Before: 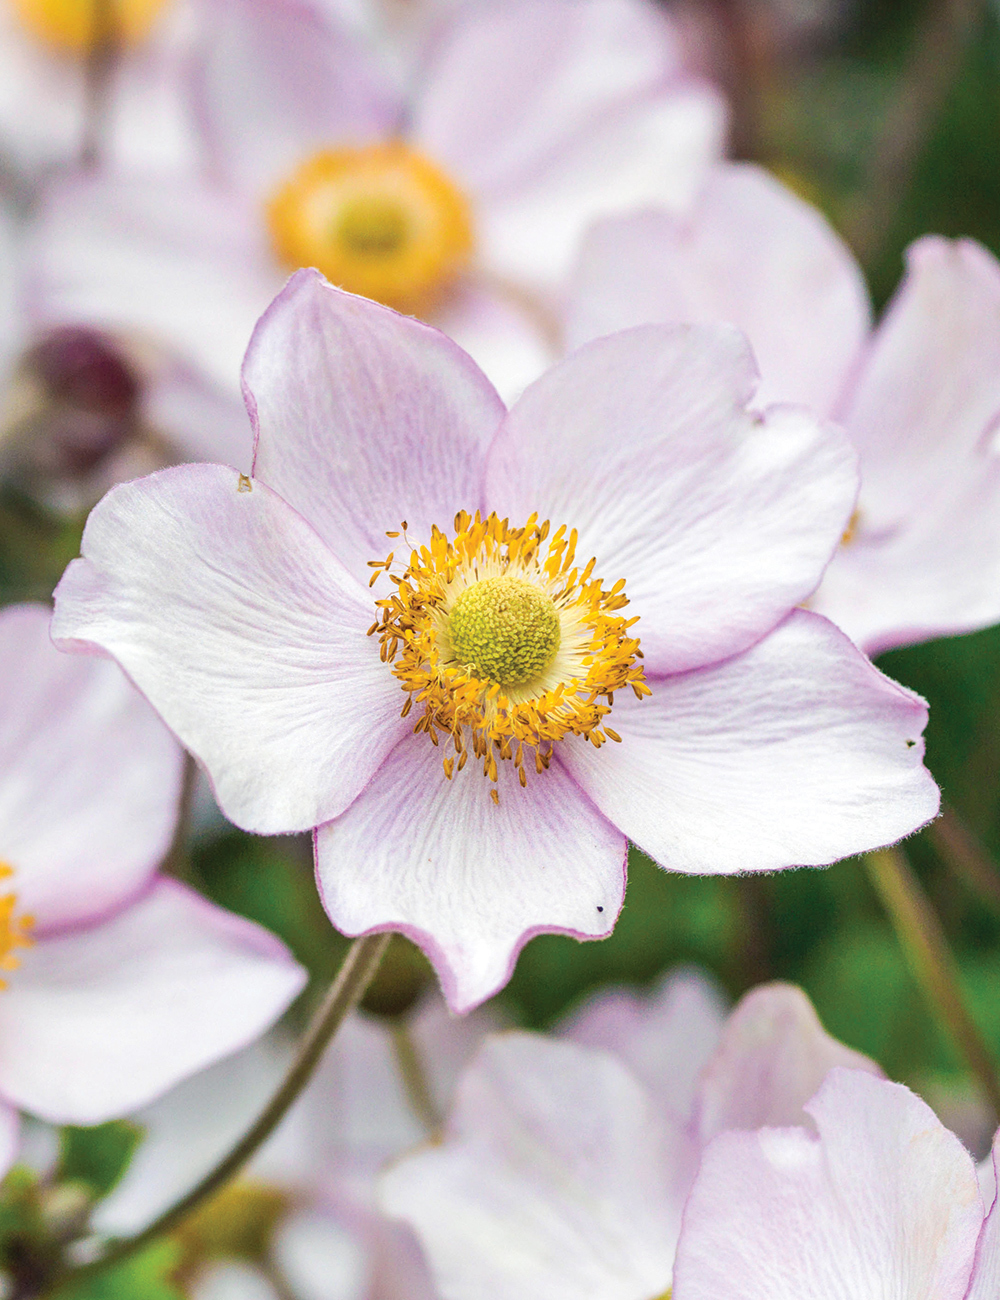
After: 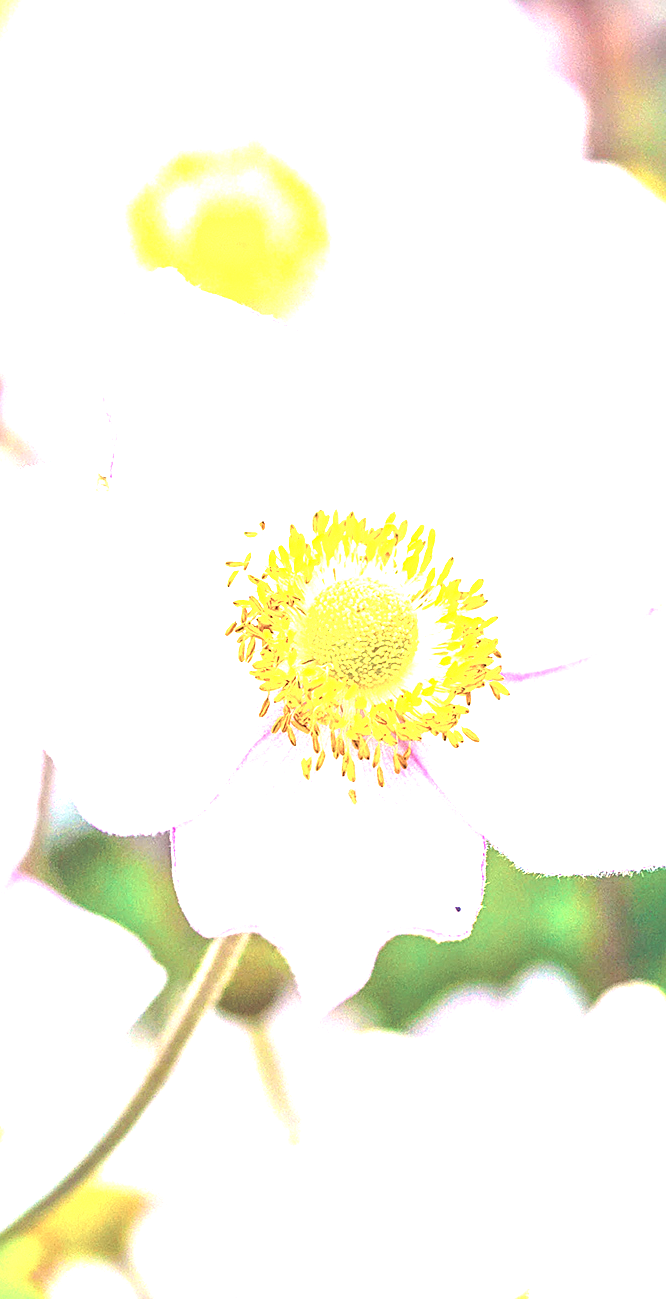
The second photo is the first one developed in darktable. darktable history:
crop and rotate: left 14.292%, right 19.041%
sharpen: on, module defaults
local contrast: highlights 68%, shadows 68%, detail 82%, midtone range 0.325
exposure: exposure 2 EV, compensate exposure bias true, compensate highlight preservation false
